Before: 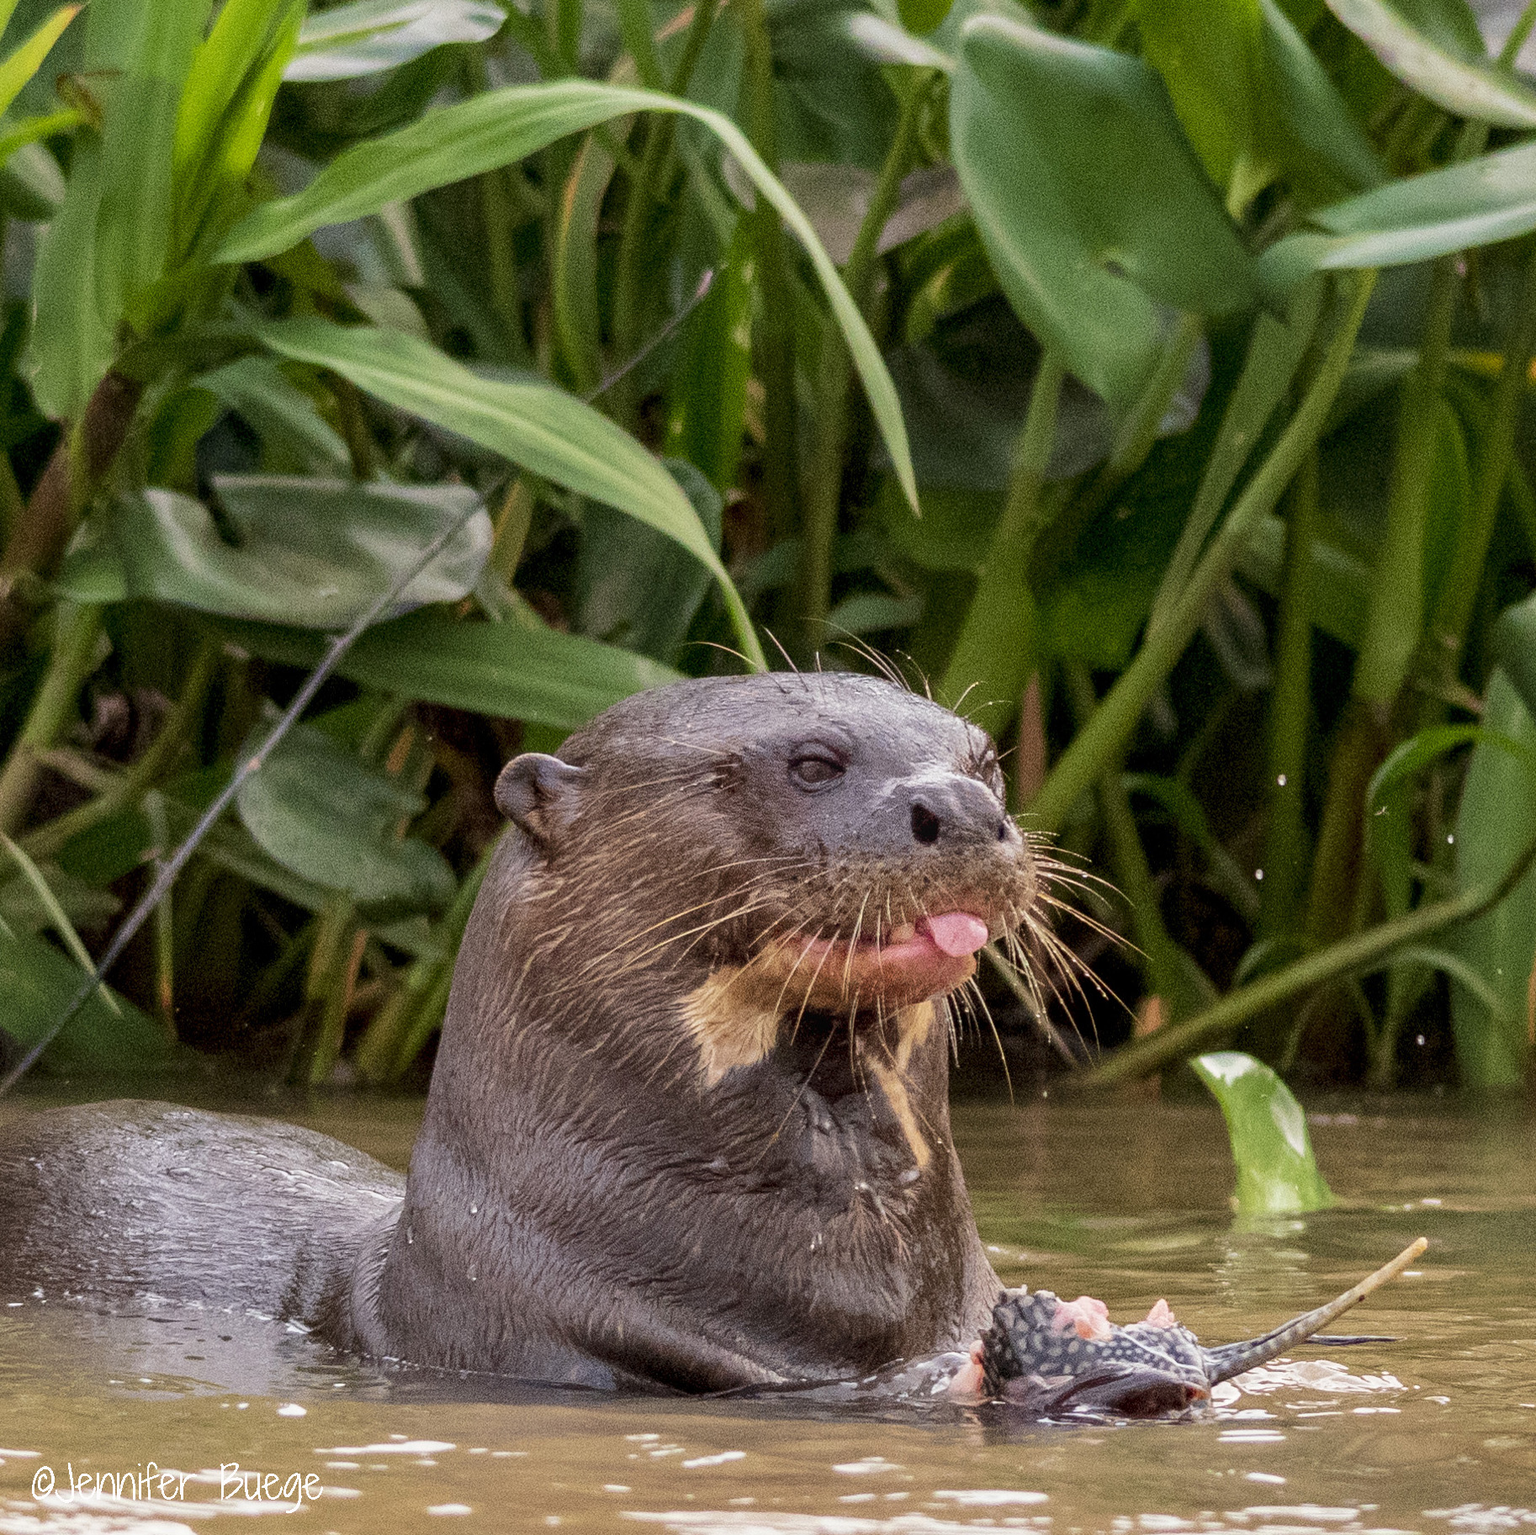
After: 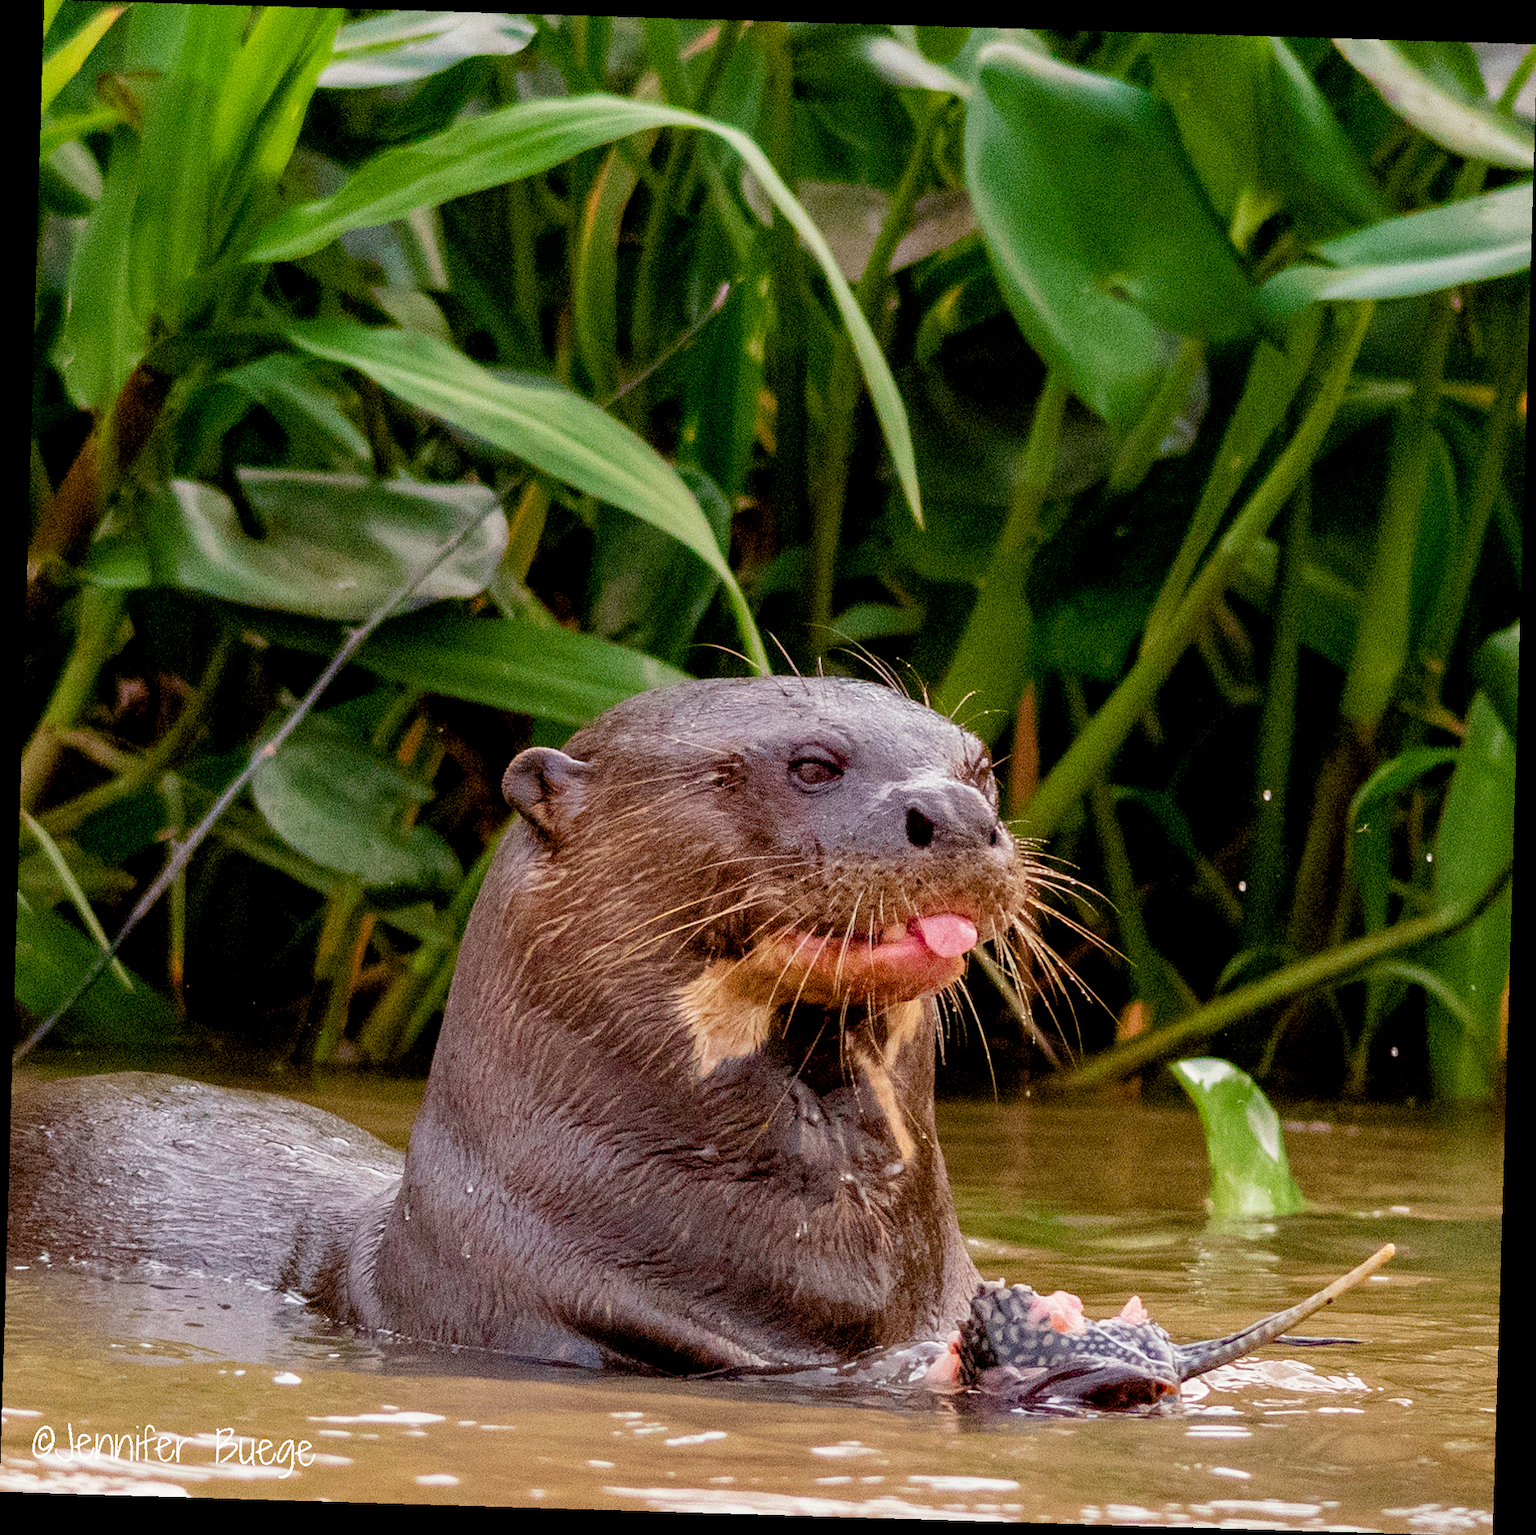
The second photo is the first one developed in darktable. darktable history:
rotate and perspective: rotation 1.72°, automatic cropping off
color balance rgb: perceptual saturation grading › global saturation 20%, perceptual saturation grading › highlights -25%, perceptual saturation grading › shadows 25%
exposure: black level correction 0.01, exposure 0.011 EV, compensate highlight preservation false
